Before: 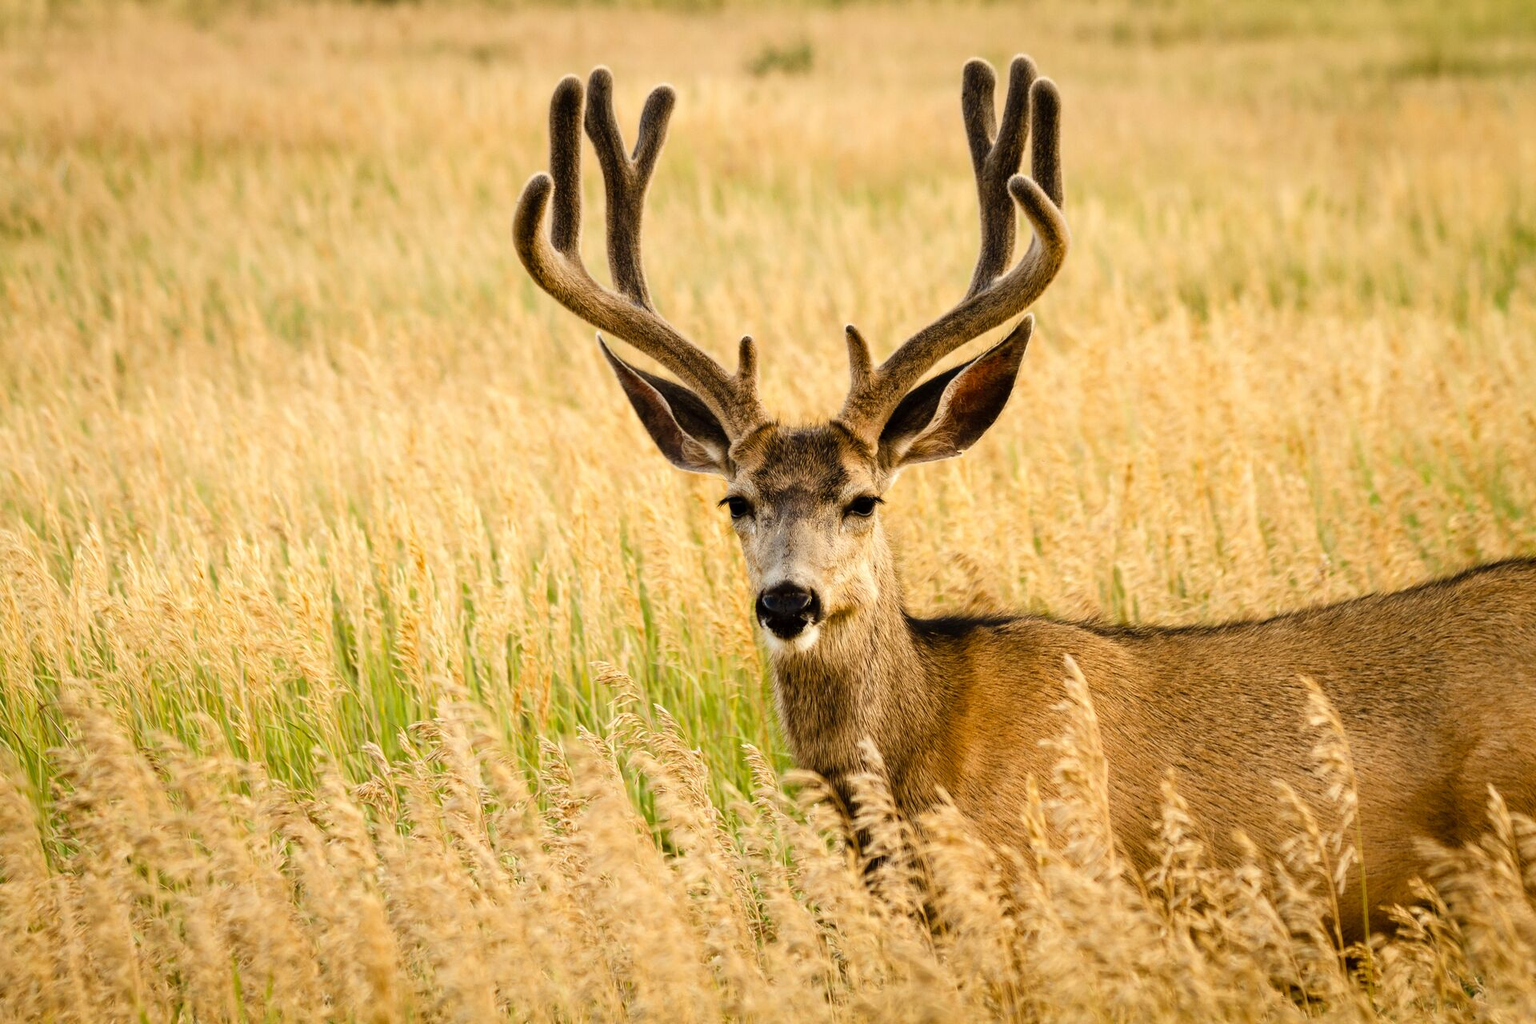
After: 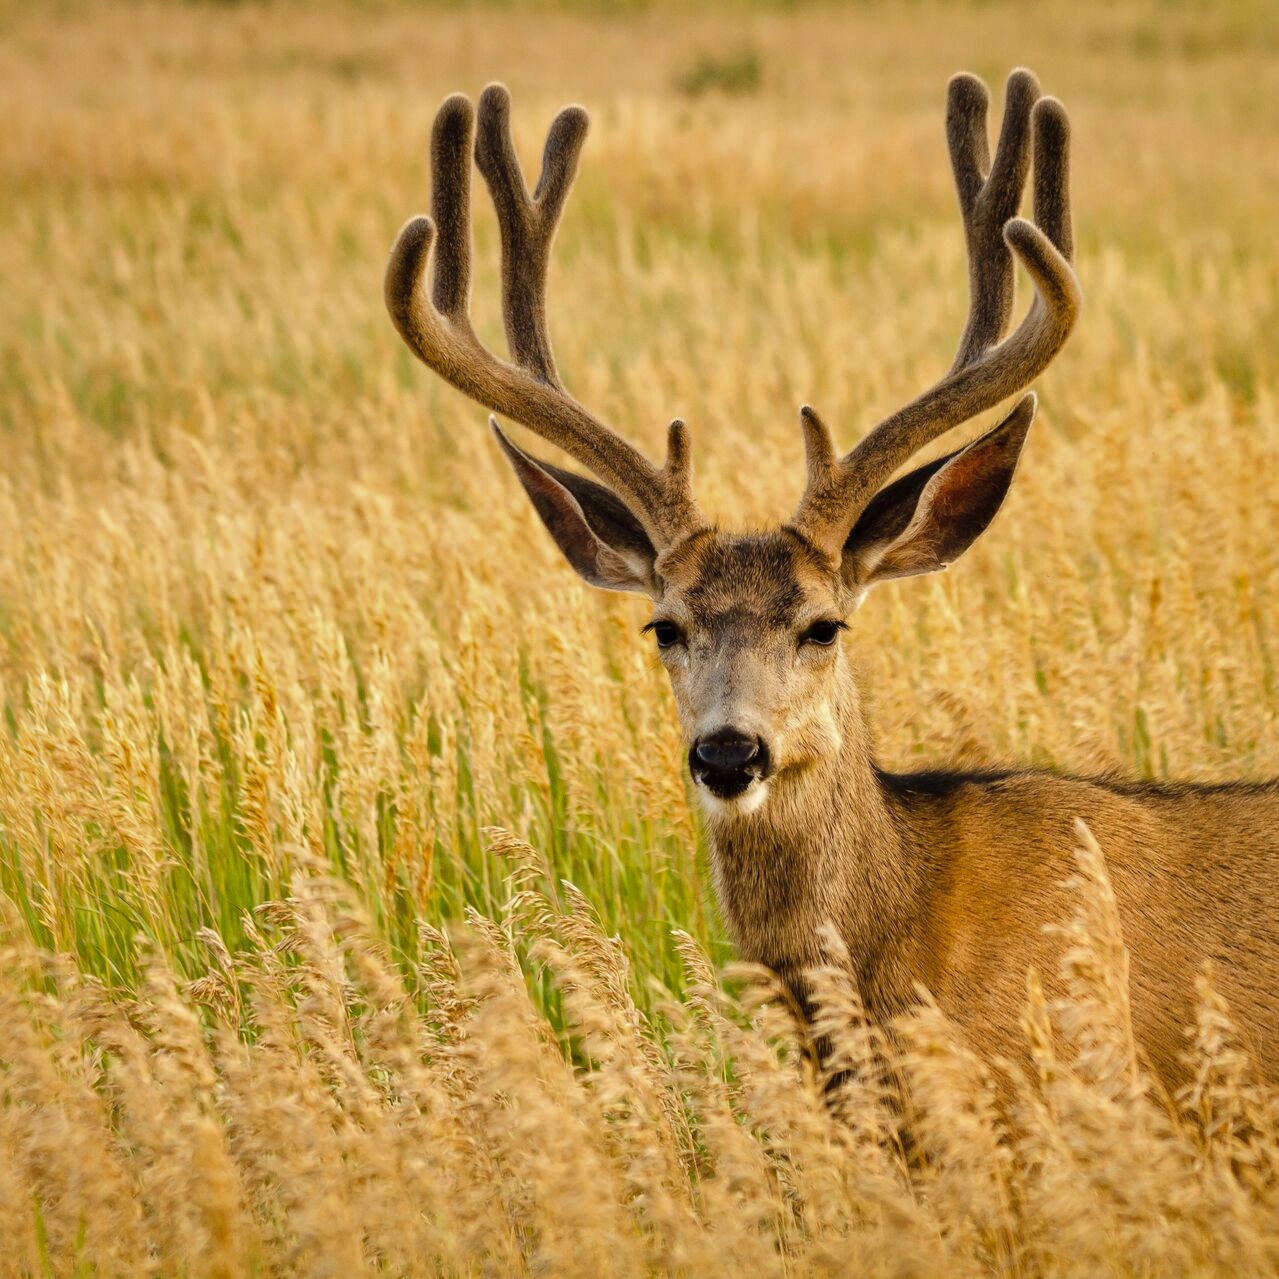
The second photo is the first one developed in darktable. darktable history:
crop and rotate: left 13.341%, right 20.018%
tone equalizer: edges refinement/feathering 500, mask exposure compensation -1.57 EV, preserve details no
shadows and highlights: shadows 39.25, highlights -59.75
